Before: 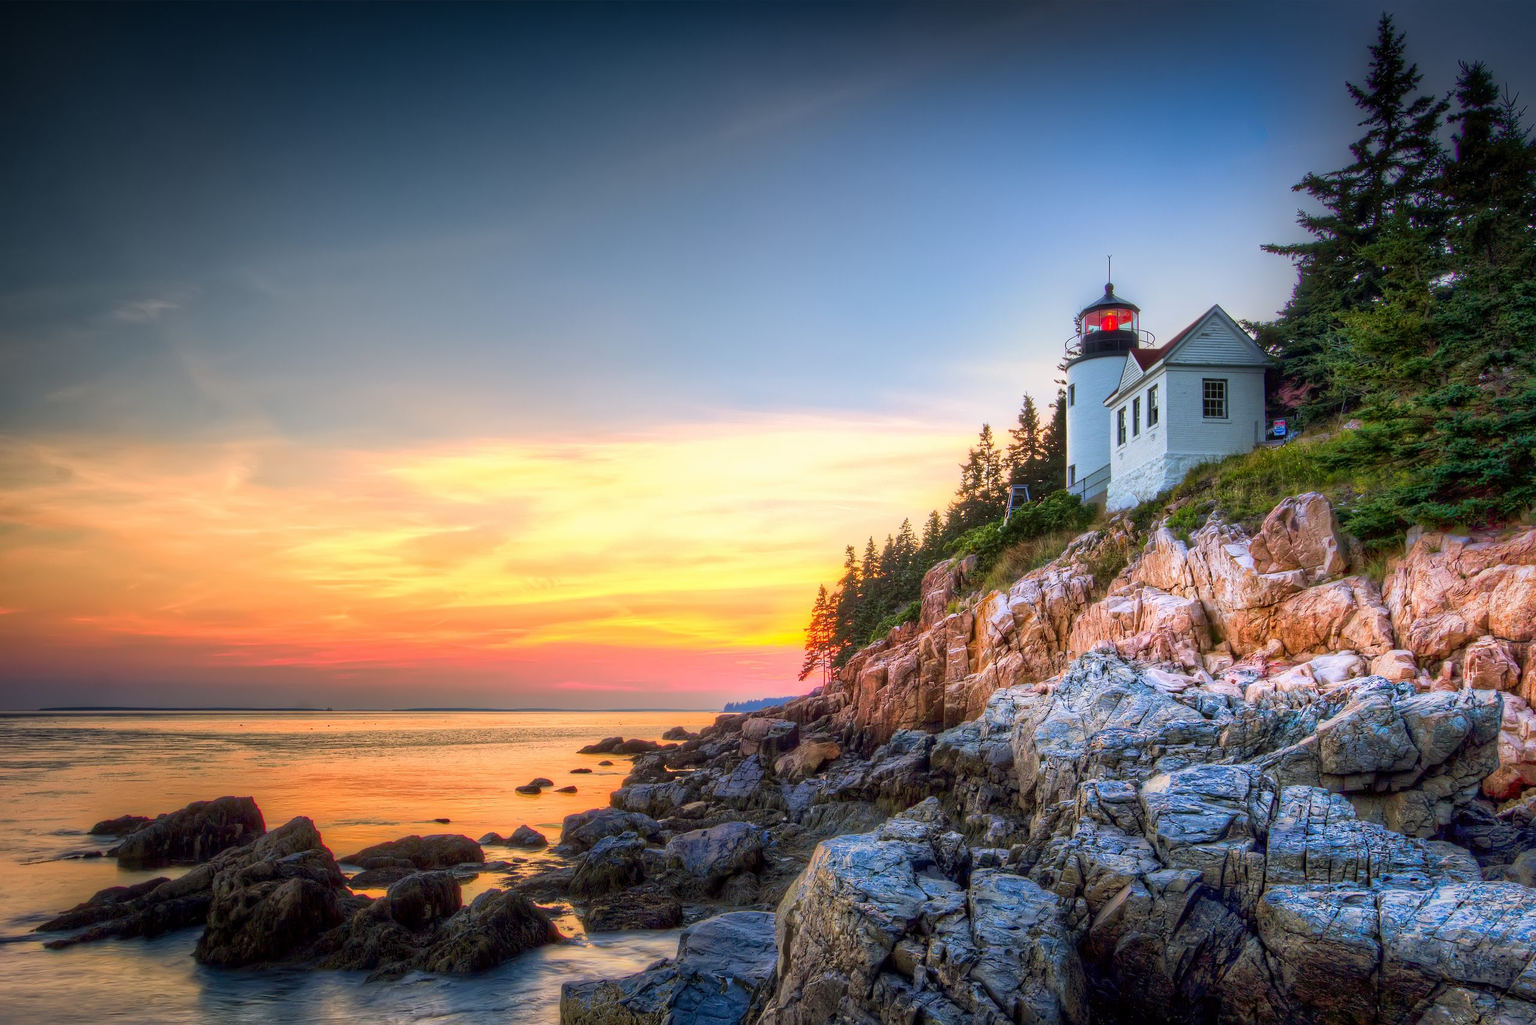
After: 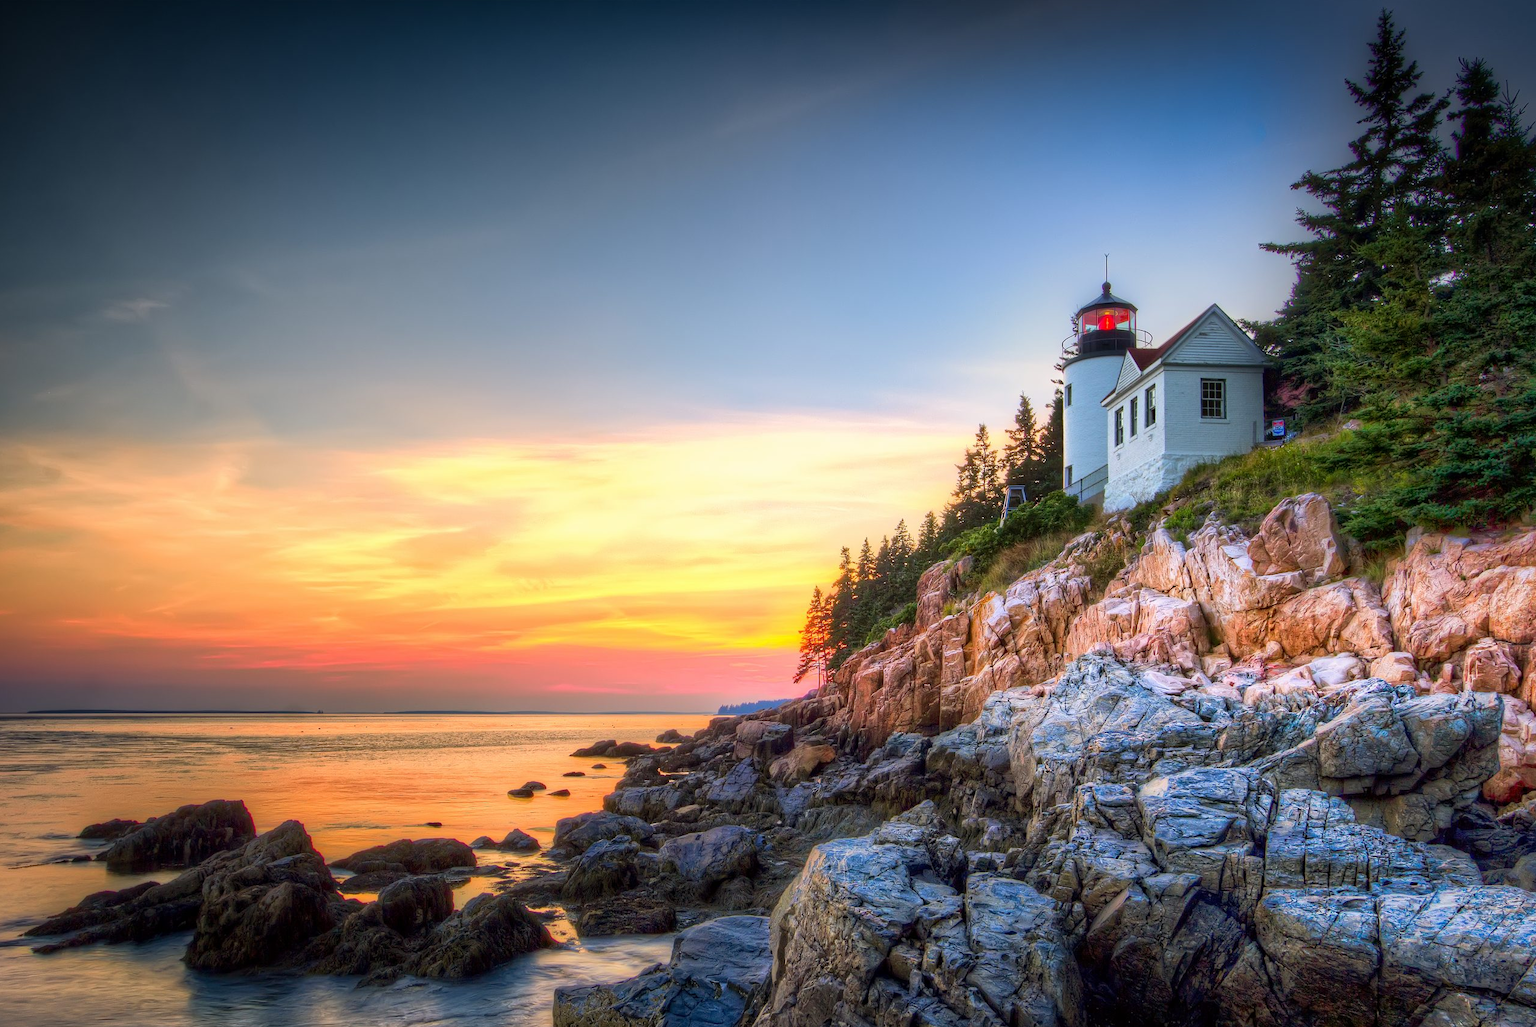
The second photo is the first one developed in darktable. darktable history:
crop and rotate: left 0.813%, top 0.38%, bottom 0.255%
